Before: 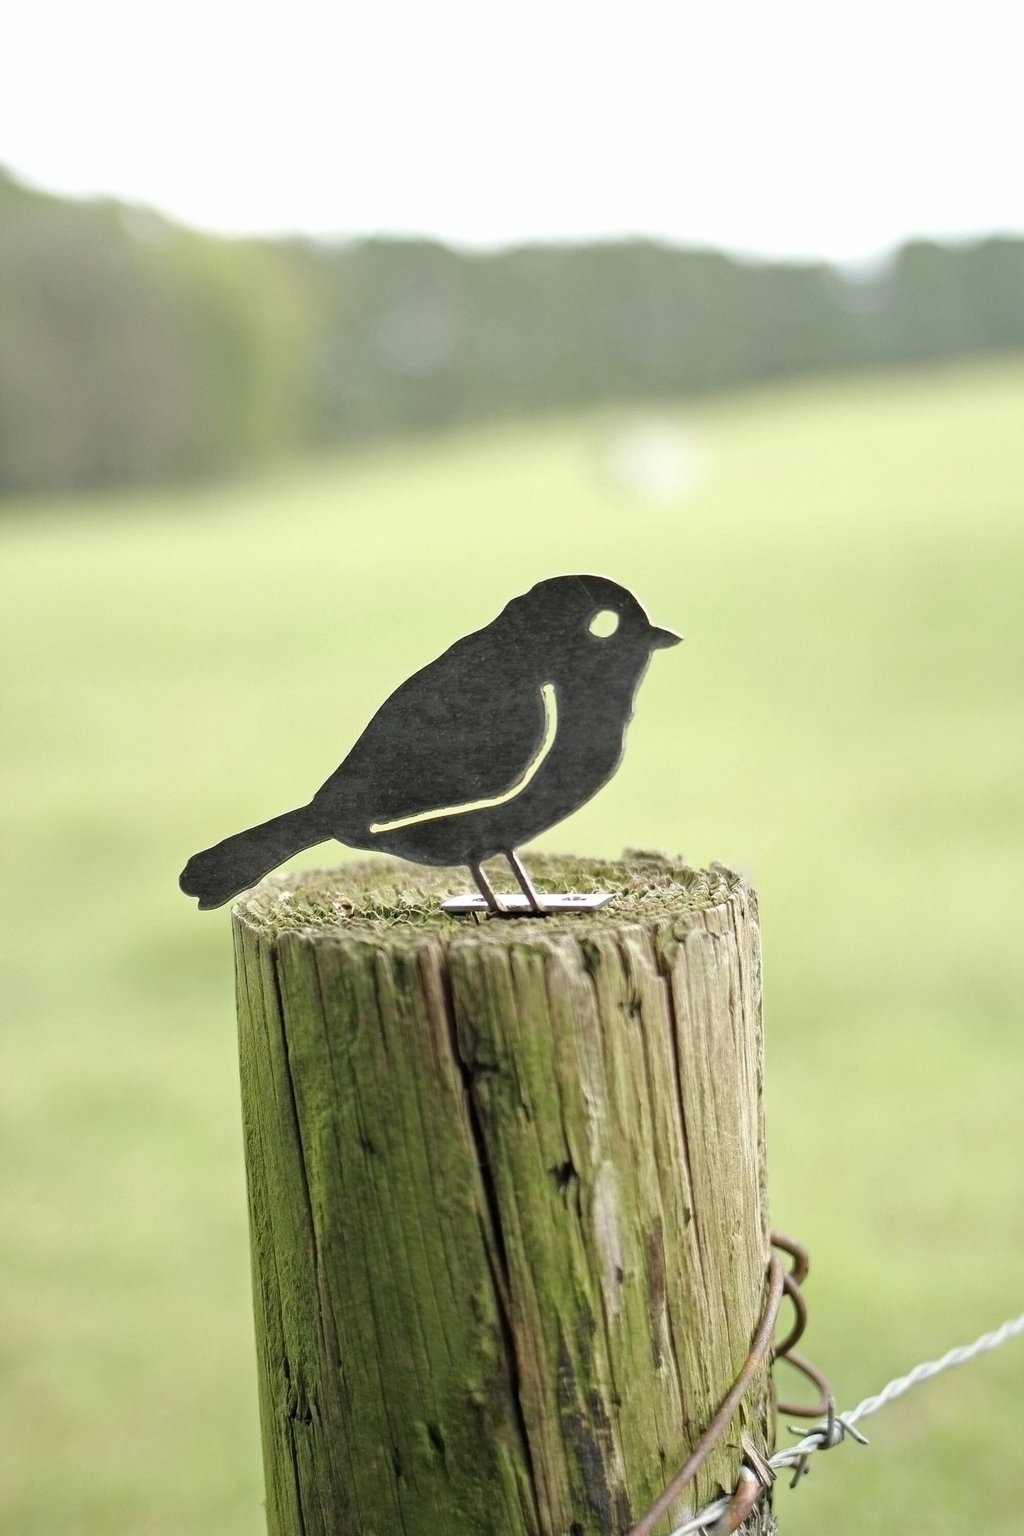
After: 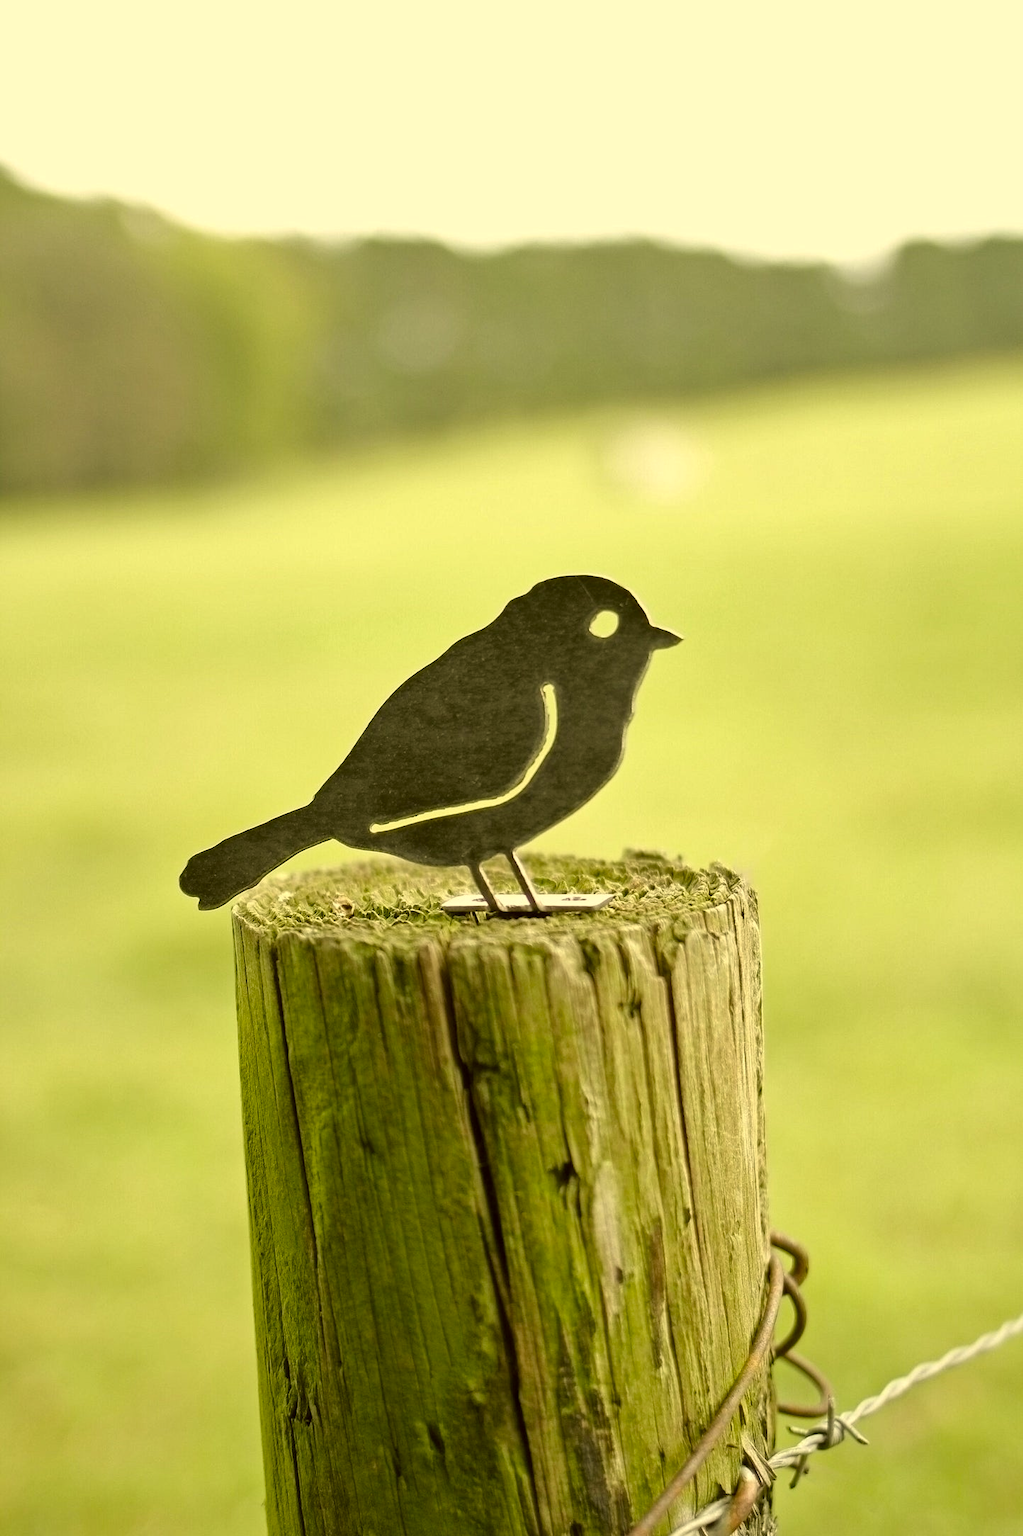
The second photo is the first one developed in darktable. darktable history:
shadows and highlights: shadows 29.32, highlights -29.32, low approximation 0.01, soften with gaussian
color correction: highlights a* 0.162, highlights b* 29.53, shadows a* -0.162, shadows b* 21.09
